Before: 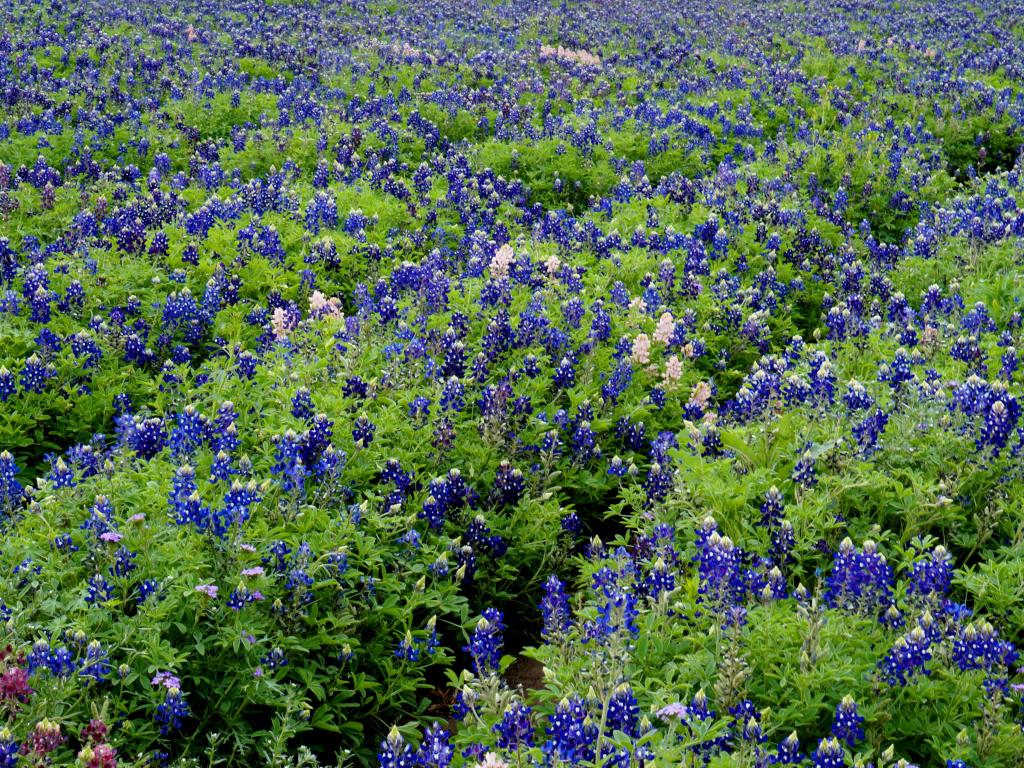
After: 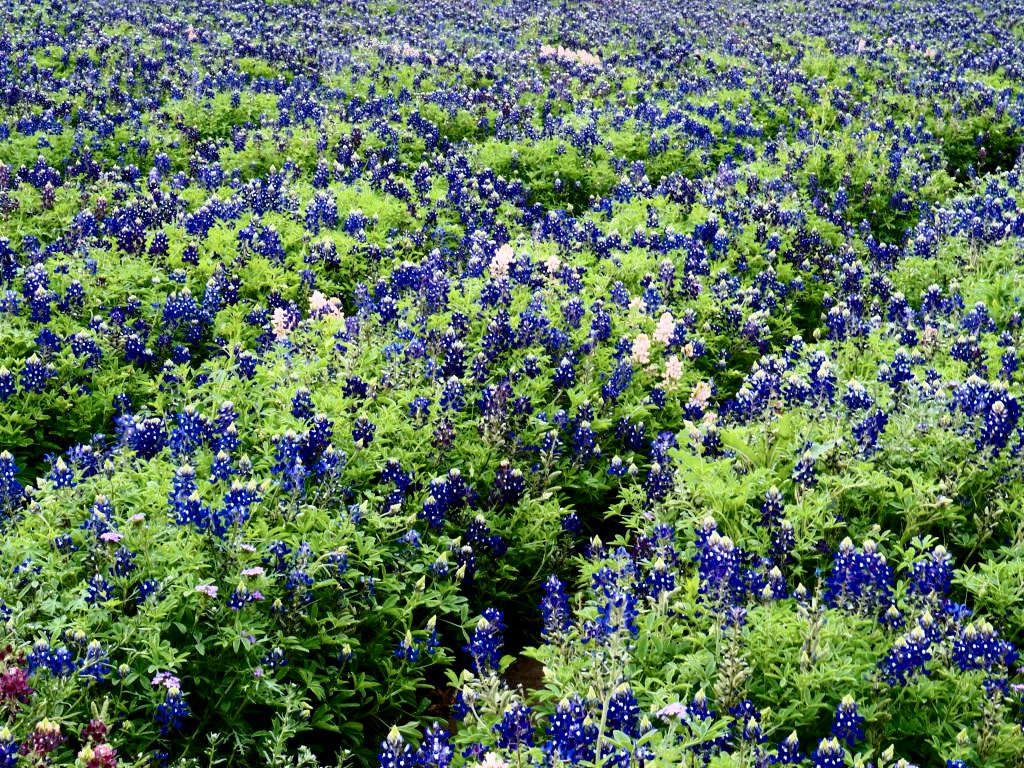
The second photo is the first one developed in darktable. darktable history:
shadows and highlights: radius 264.07, soften with gaussian
contrast brightness saturation: contrast 0.383, brightness 0.109
